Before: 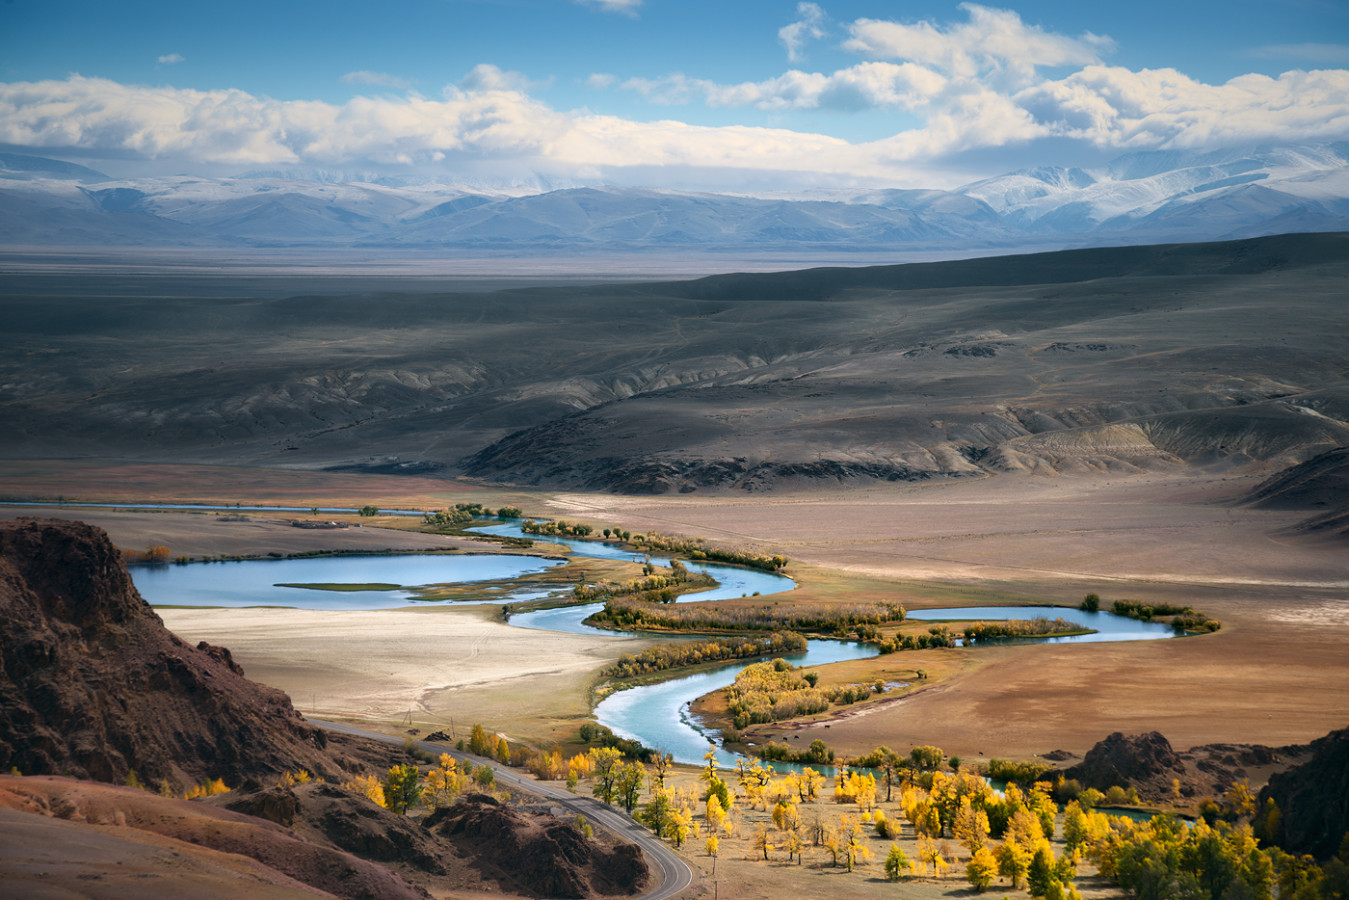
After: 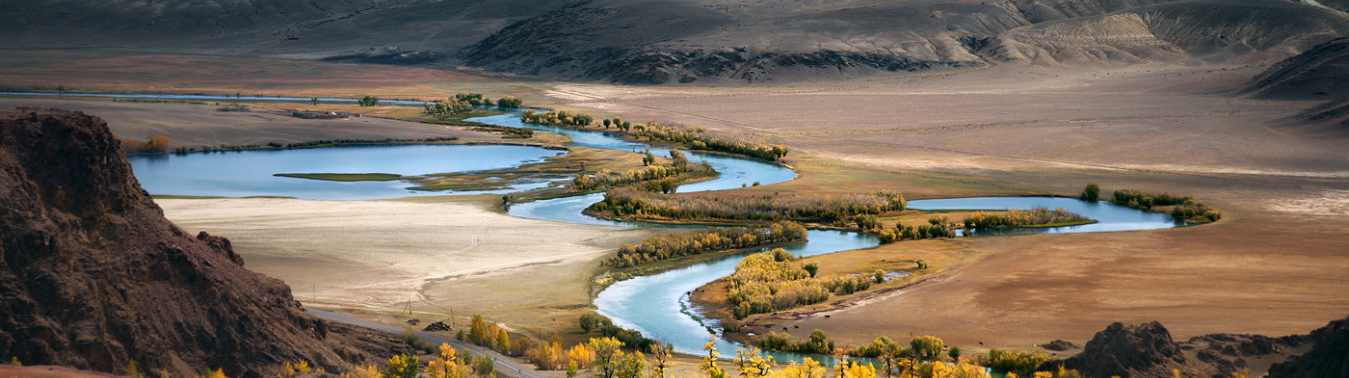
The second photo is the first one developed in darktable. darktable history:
crop: top 45.641%, bottom 12.285%
